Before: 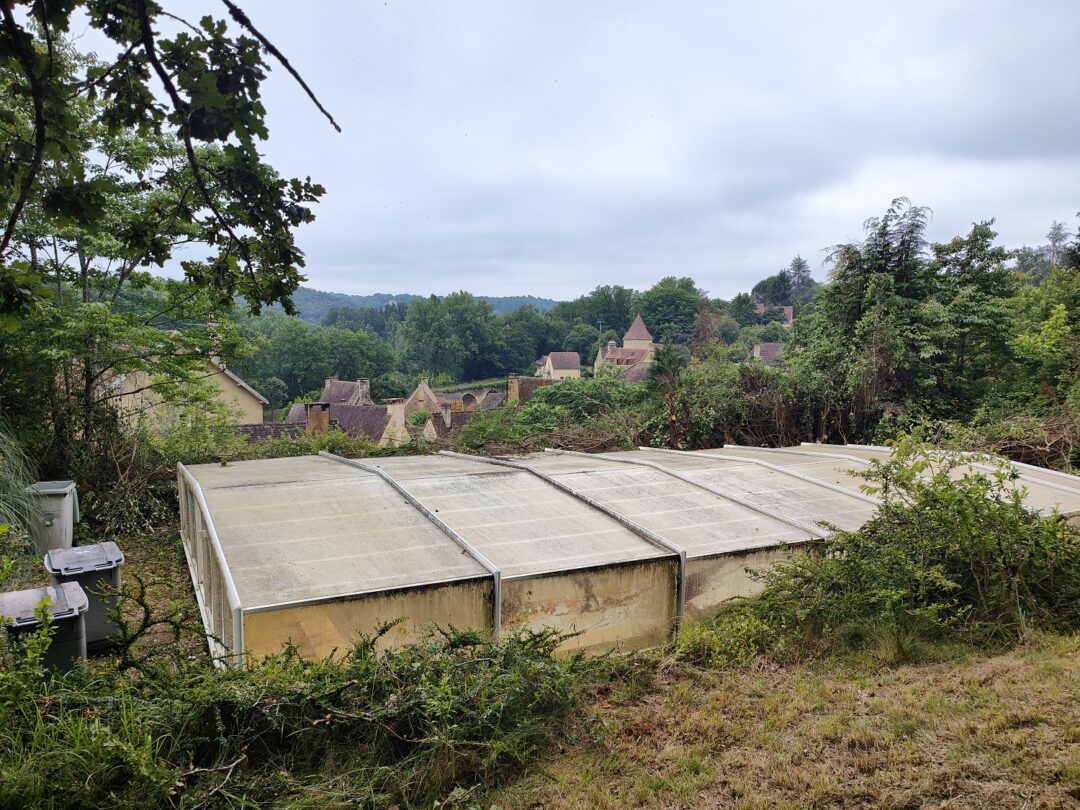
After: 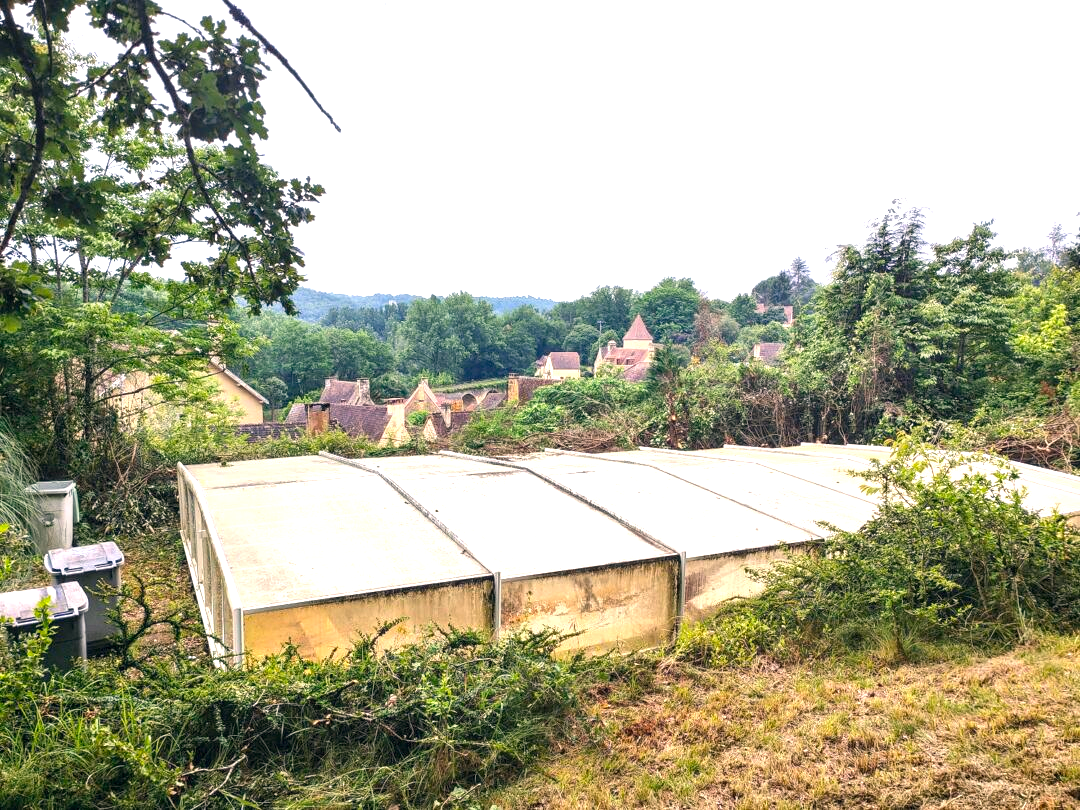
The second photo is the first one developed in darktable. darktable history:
exposure: black level correction 0, exposure 1.2 EV, compensate highlight preservation false
color correction: highlights a* 5.38, highlights b* 5.3, shadows a* -4.26, shadows b* -5.11
local contrast: on, module defaults
